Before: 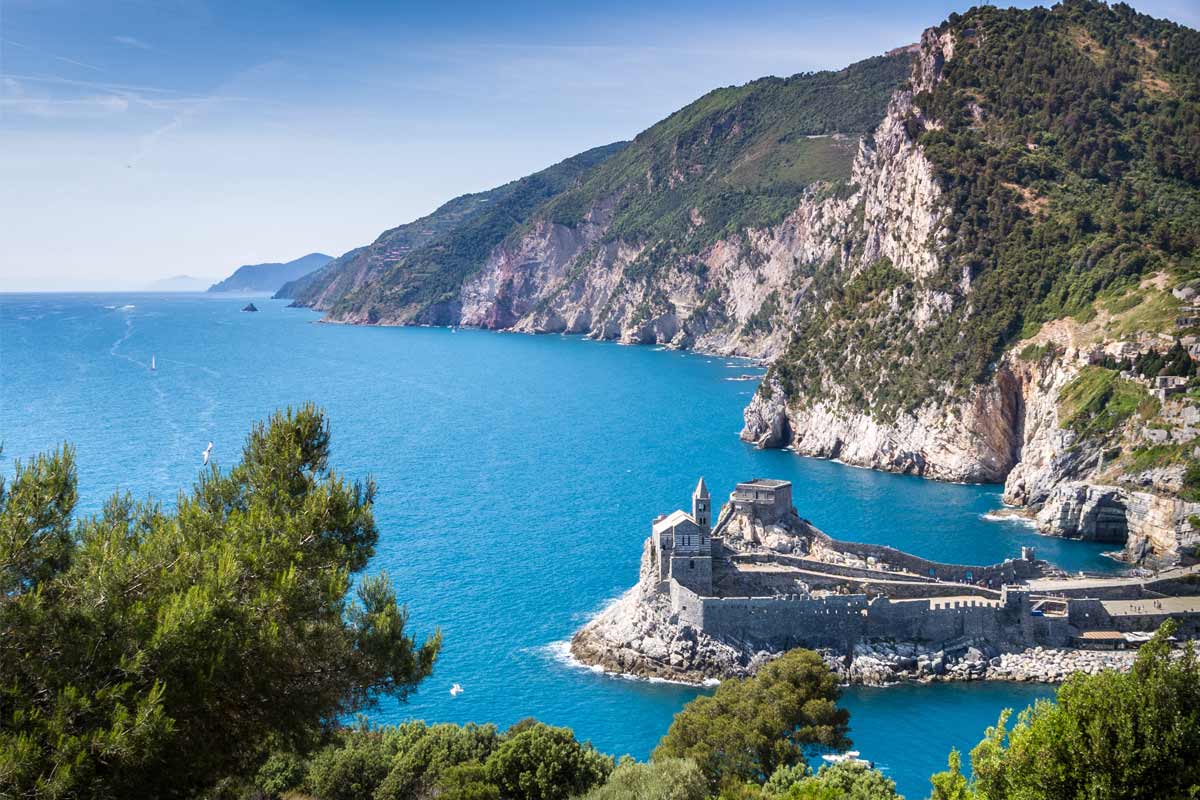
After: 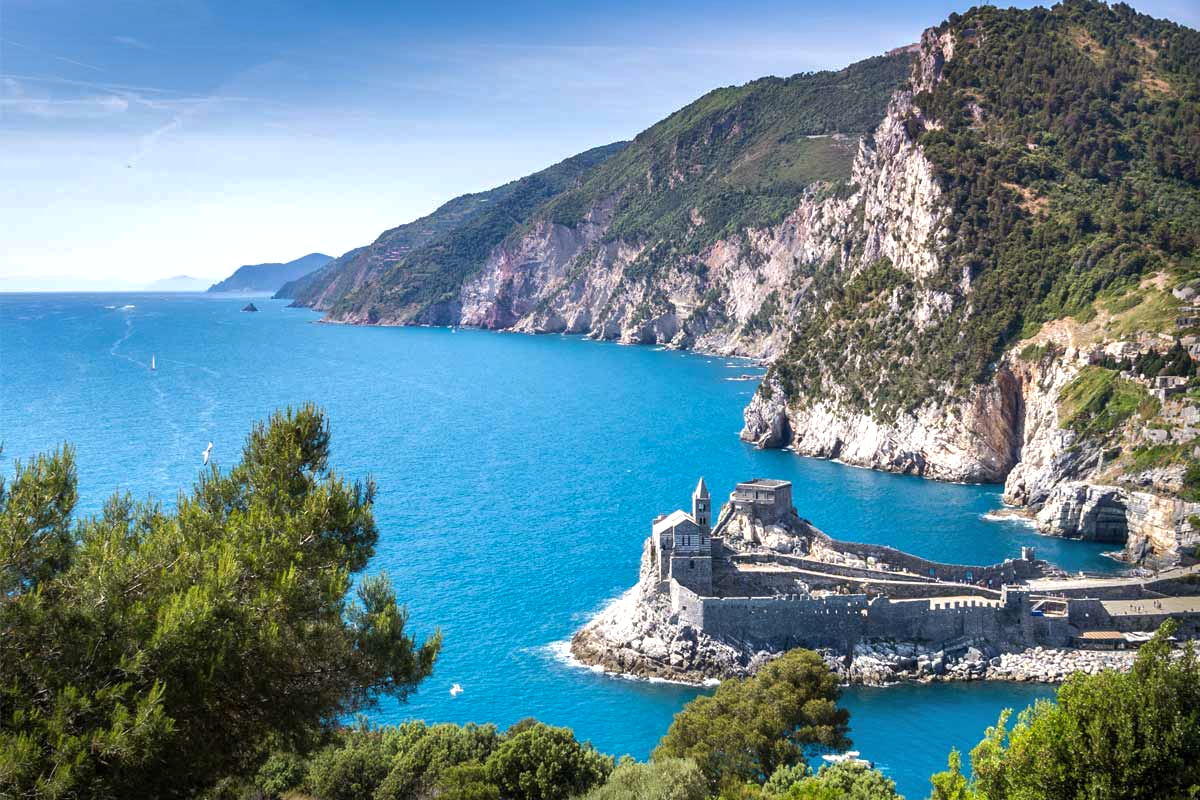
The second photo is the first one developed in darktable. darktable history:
tone equalizer: -8 EV -0.417 EV, -7 EV -0.389 EV, -6 EV -0.333 EV, -5 EV -0.222 EV, -3 EV 0.222 EV, -2 EV 0.333 EV, -1 EV 0.389 EV, +0 EV 0.417 EV, edges refinement/feathering 500, mask exposure compensation -1.57 EV, preserve details no
shadows and highlights: on, module defaults
